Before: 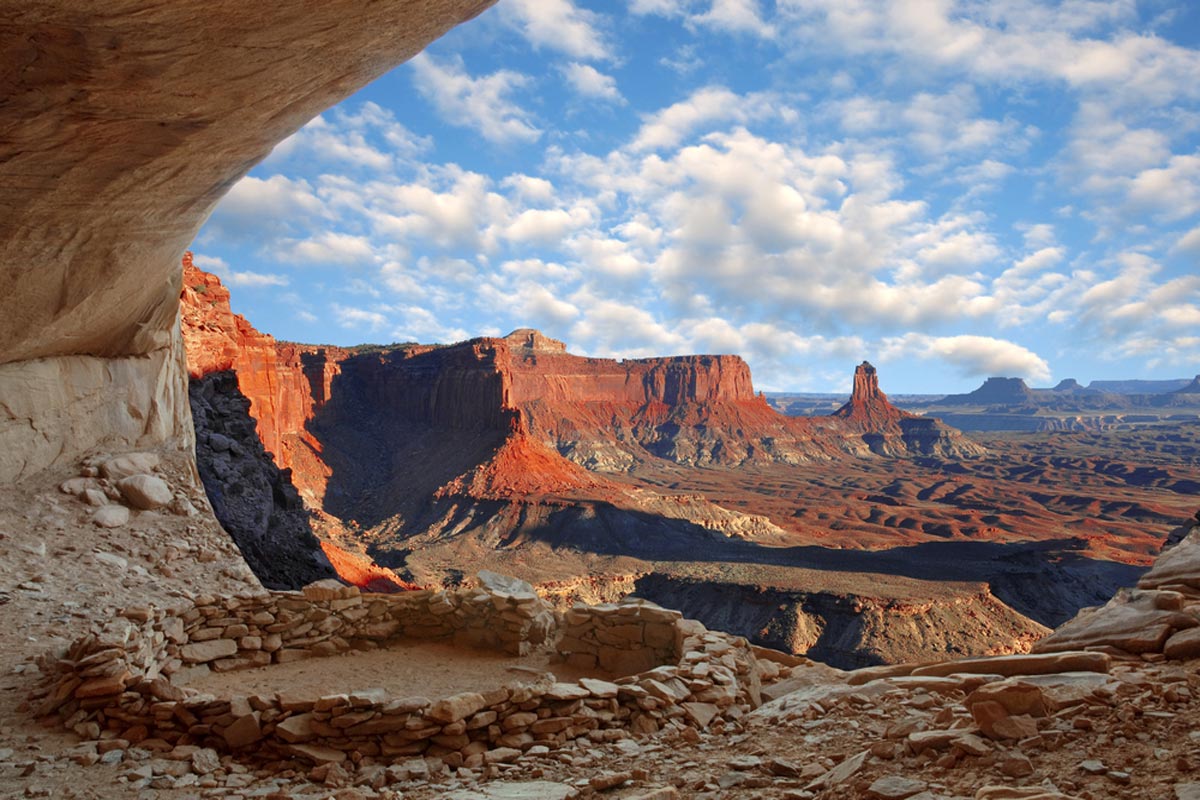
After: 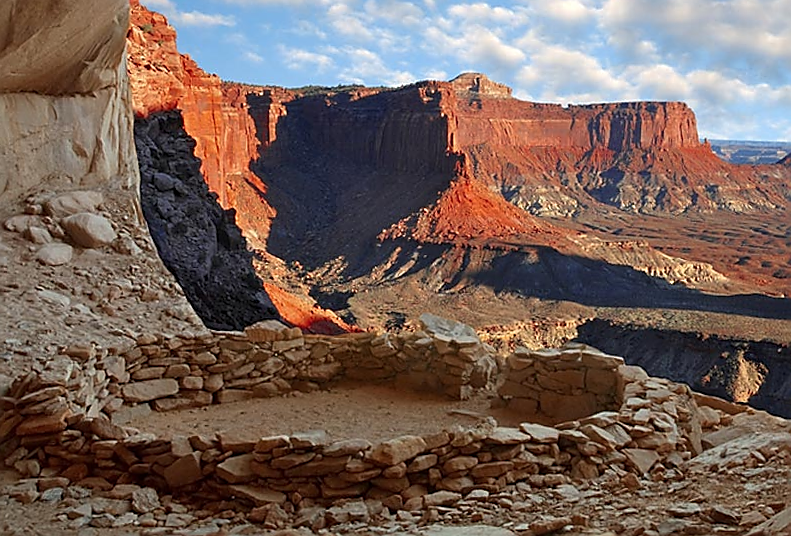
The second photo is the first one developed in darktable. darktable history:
crop and rotate: angle -0.827°, left 3.644%, top 31.515%, right 28.939%
sharpen: radius 1.424, amount 1.234, threshold 0.742
